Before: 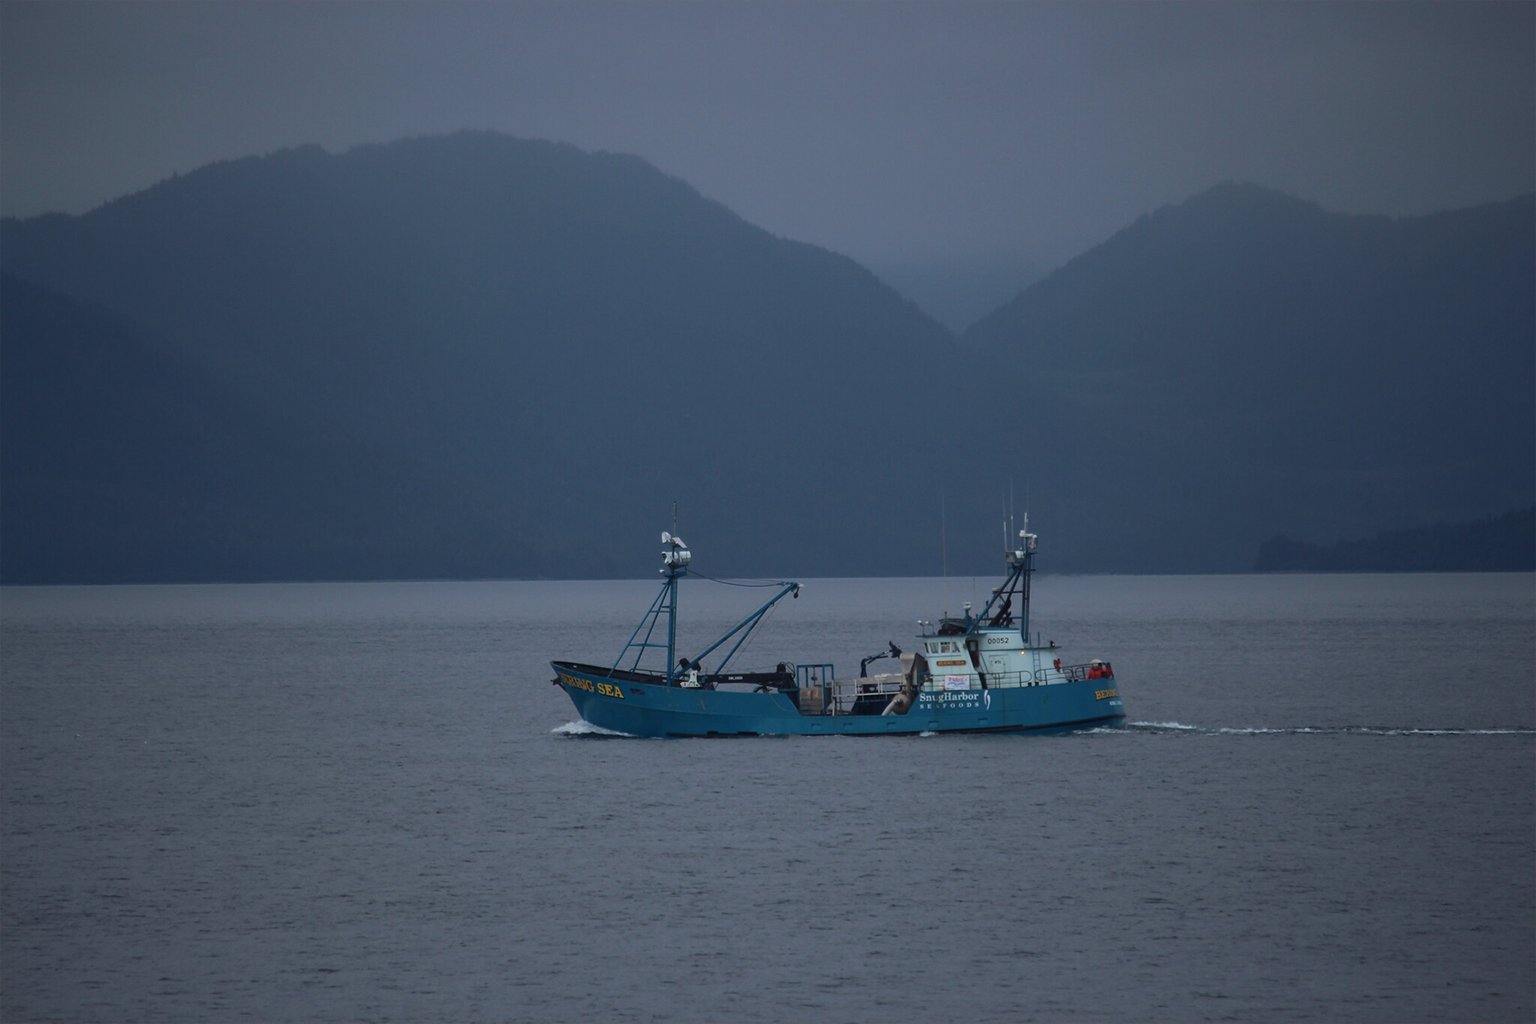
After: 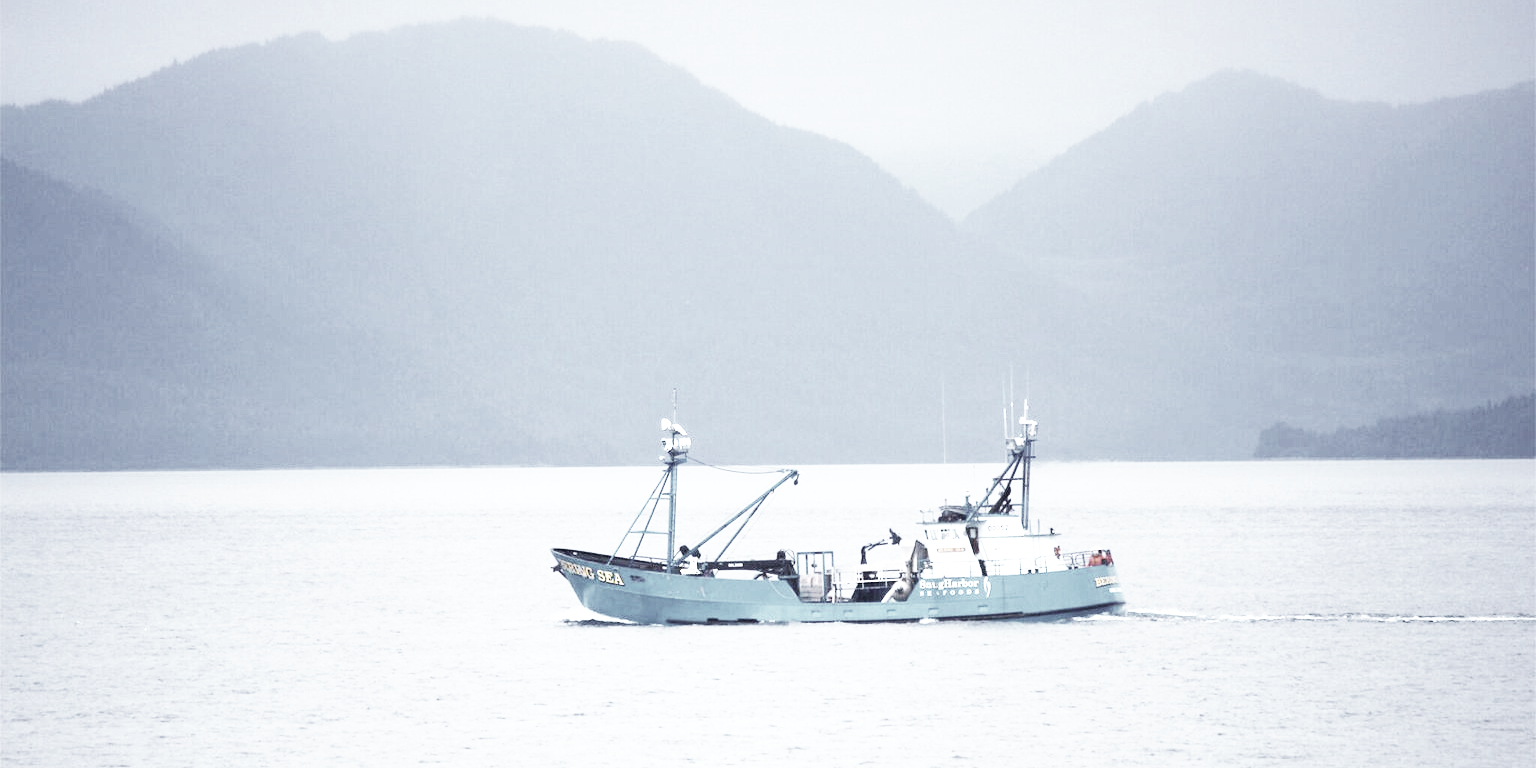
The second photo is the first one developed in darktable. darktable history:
crop: top 11.038%, bottom 13.962%
color correction: saturation 0.3
exposure: black level correction 0.001, exposure 2.607 EV, compensate exposure bias true, compensate highlight preservation false
color calibration: illuminant as shot in camera, x 0.358, y 0.373, temperature 4628.91 K
graduated density: hue 238.83°, saturation 50%
base curve: curves: ch0 [(0, 0) (0.007, 0.004) (0.027, 0.03) (0.046, 0.07) (0.207, 0.54) (0.442, 0.872) (0.673, 0.972) (1, 1)], preserve colors none
